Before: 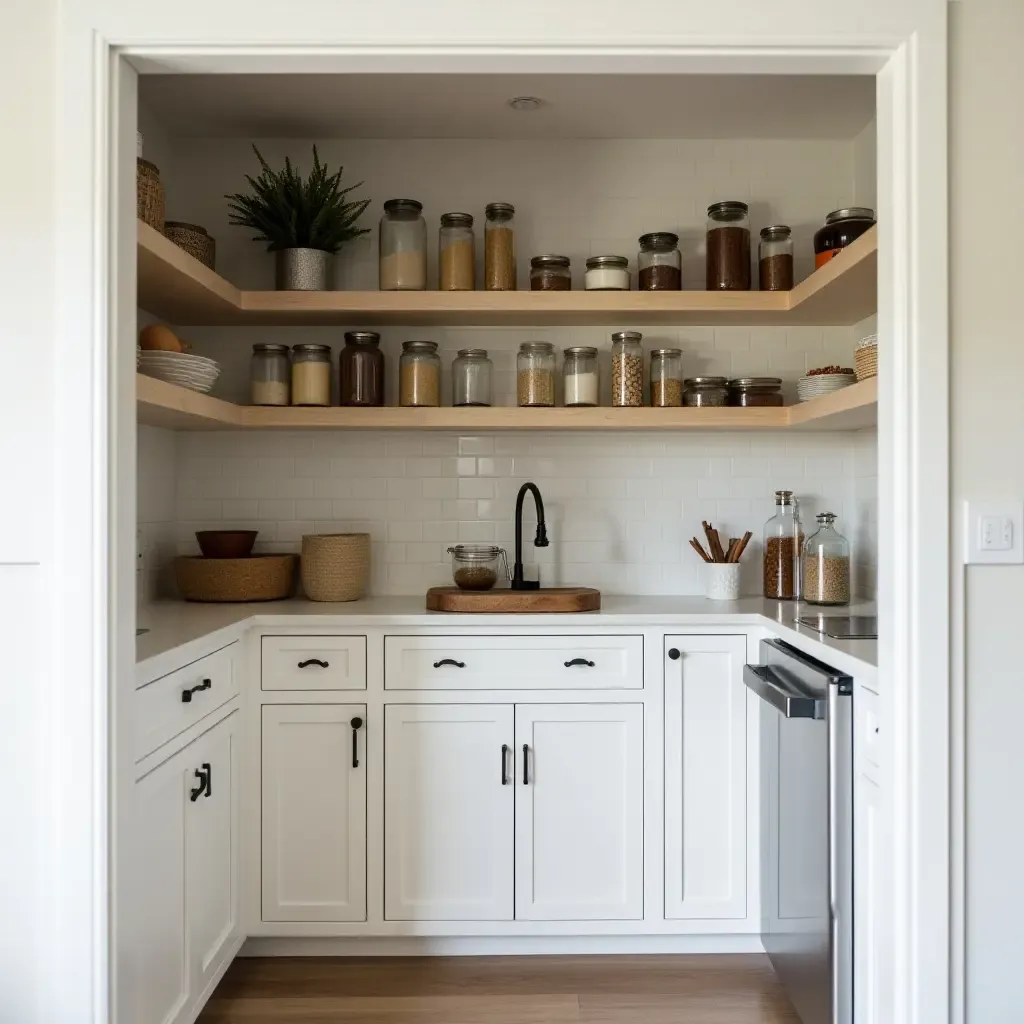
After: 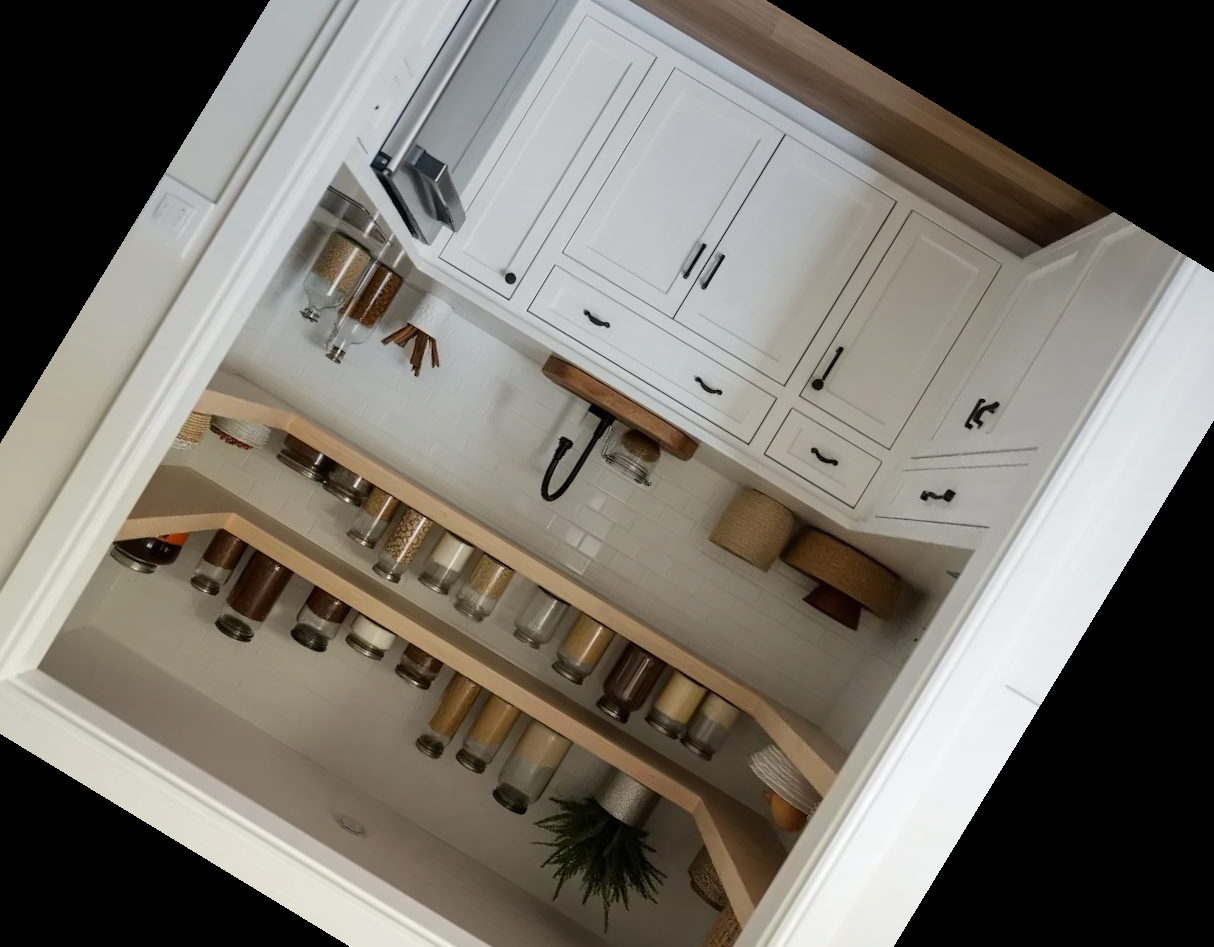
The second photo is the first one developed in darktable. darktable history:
graduated density: on, module defaults
crop and rotate: angle 148.68°, left 9.111%, top 15.603%, right 4.588%, bottom 17.041%
